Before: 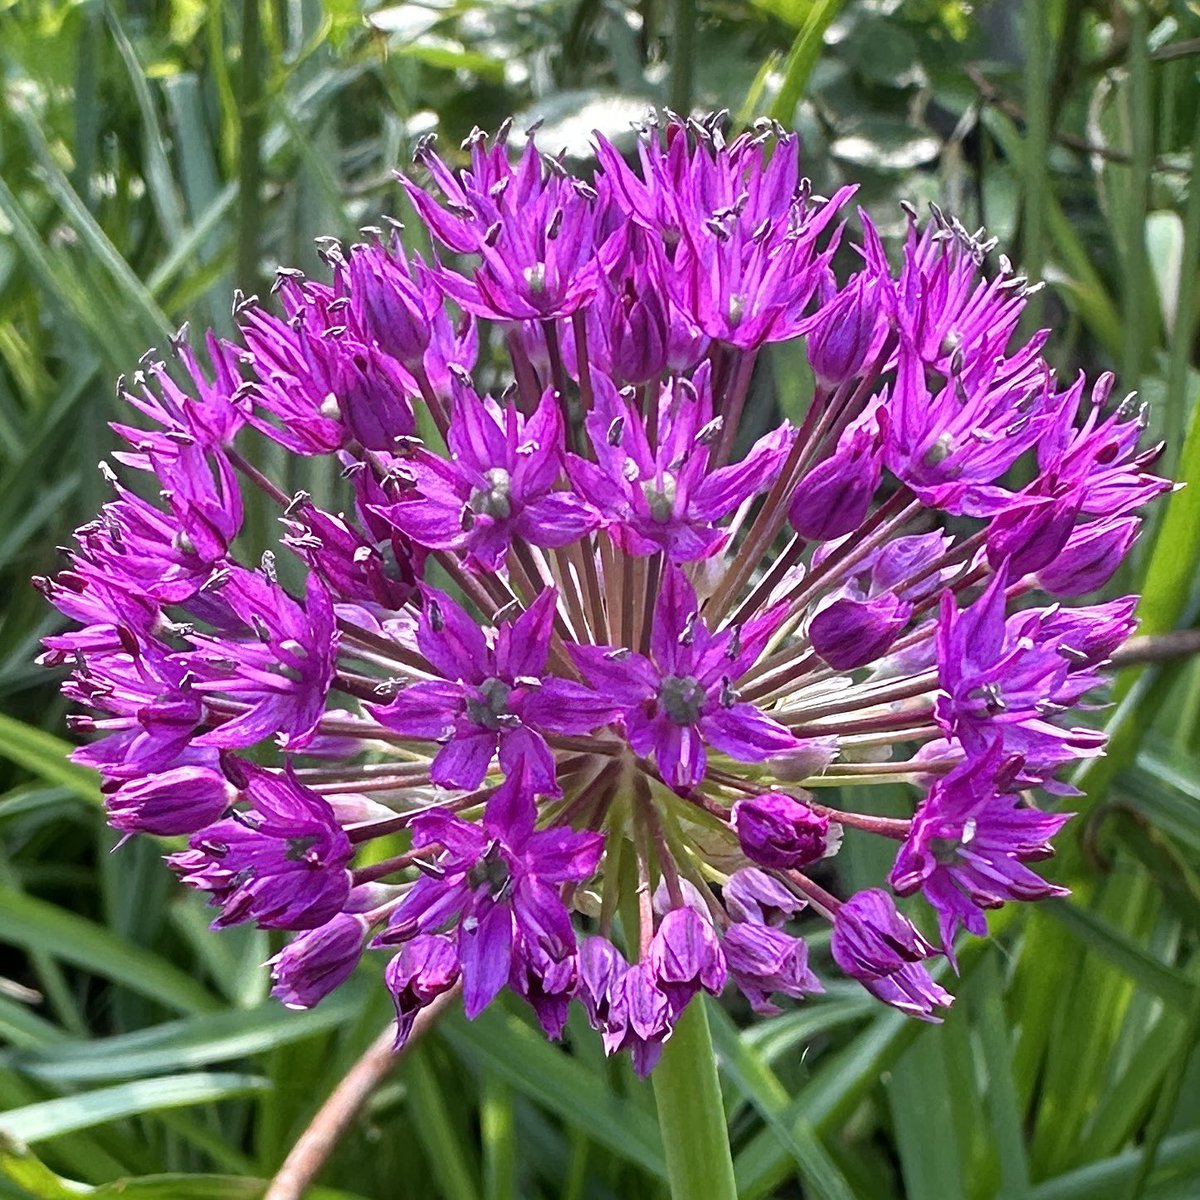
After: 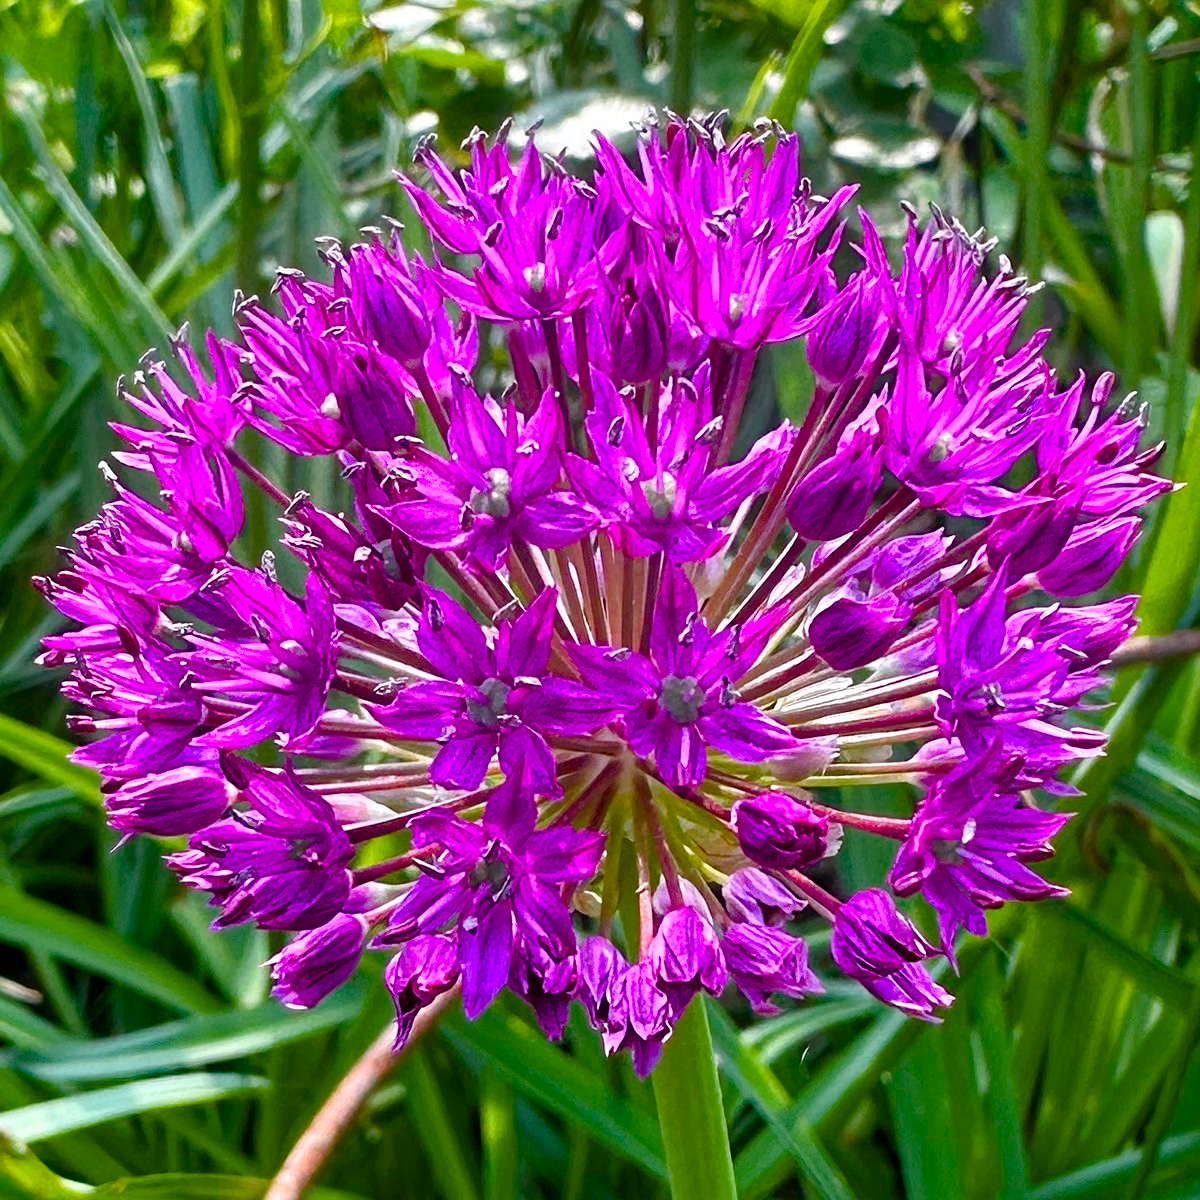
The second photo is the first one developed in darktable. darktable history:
color balance rgb: linear chroma grading › global chroma 14.476%, perceptual saturation grading › global saturation 45.749%, perceptual saturation grading › highlights -50.57%, perceptual saturation grading › shadows 30.142%
